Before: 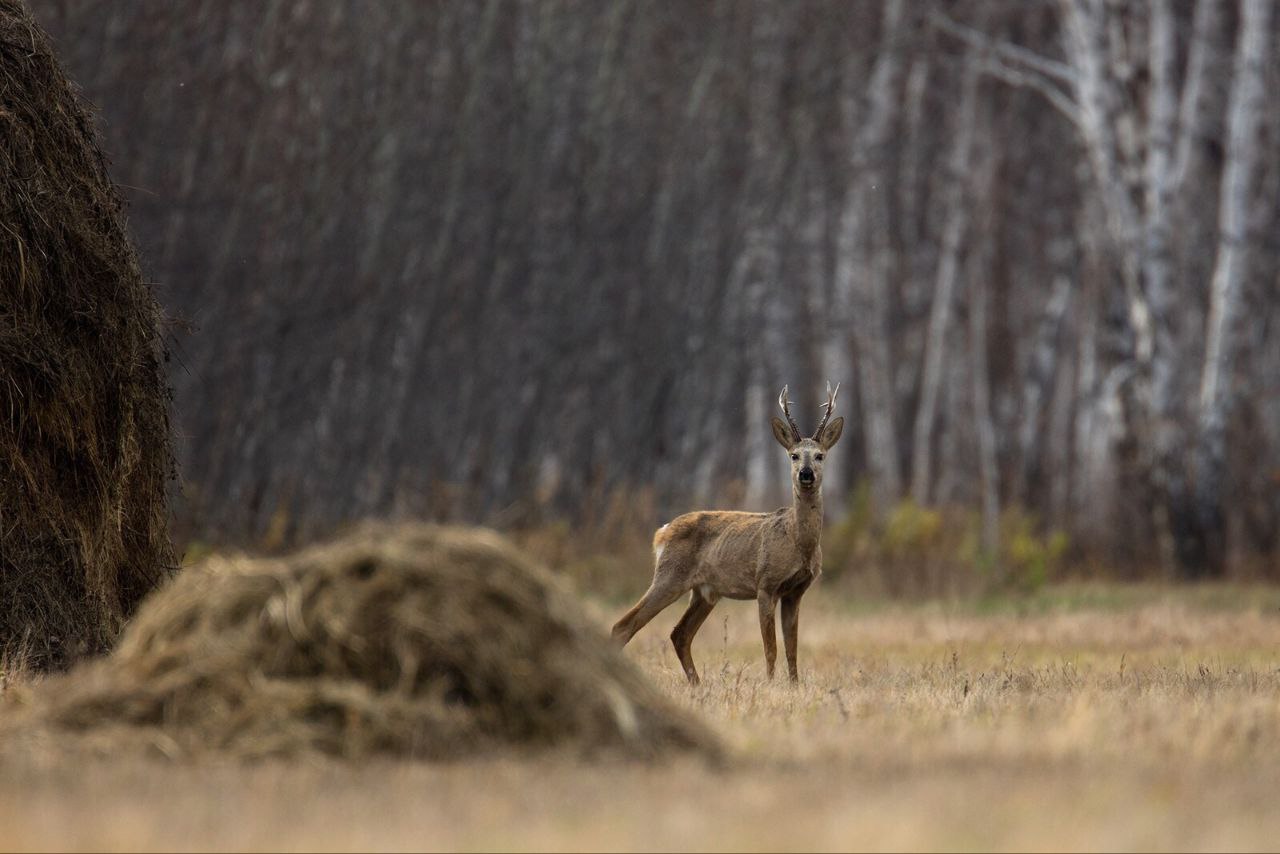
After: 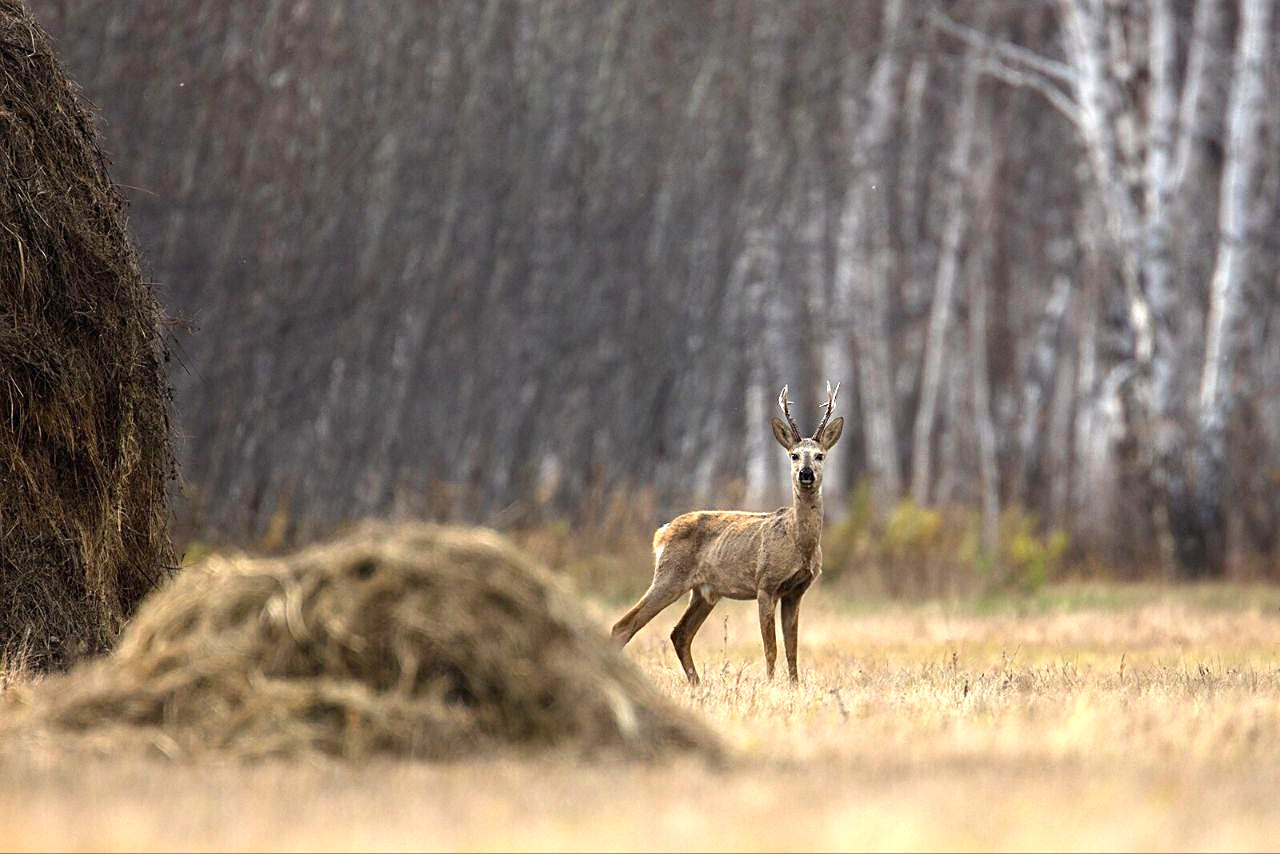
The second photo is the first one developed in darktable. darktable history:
exposure: black level correction 0, exposure 1.095 EV, compensate highlight preservation false
sharpen: on, module defaults
